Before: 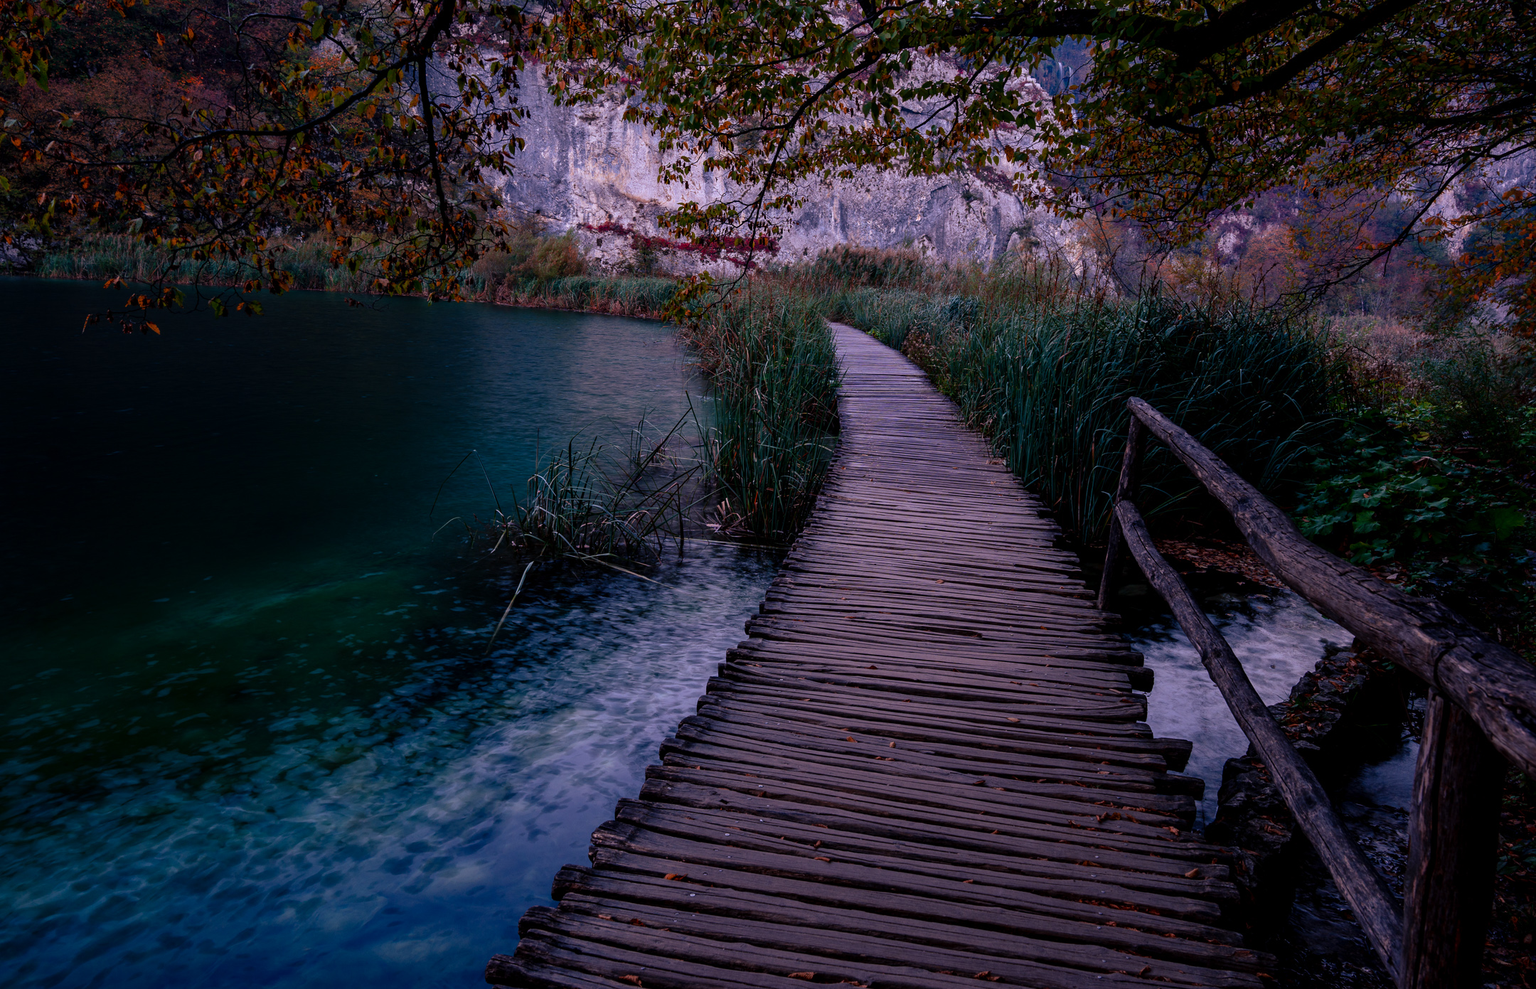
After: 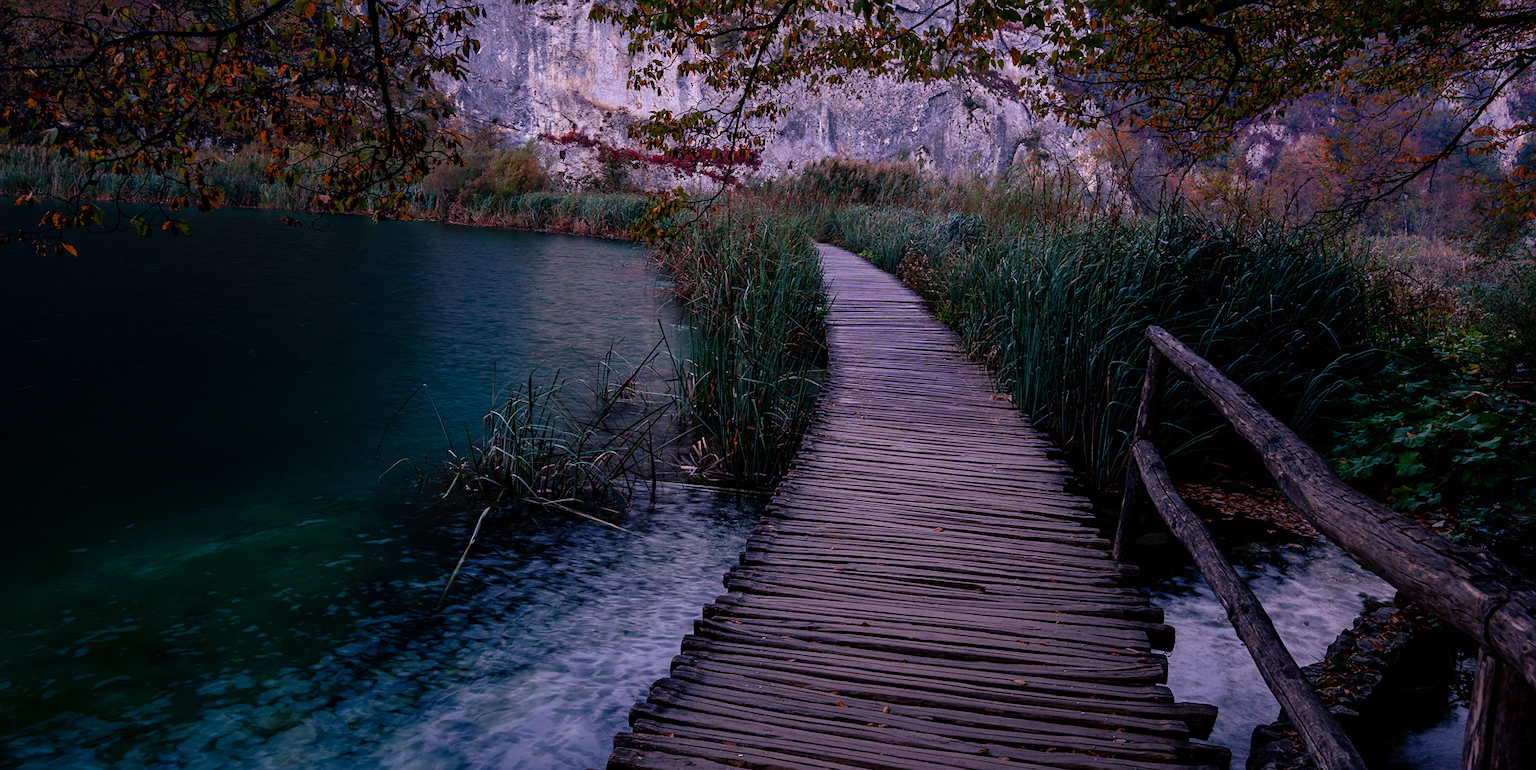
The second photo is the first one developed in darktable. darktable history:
crop: left 5.894%, top 10.406%, right 3.559%, bottom 19.039%
sharpen: amount 0.201
